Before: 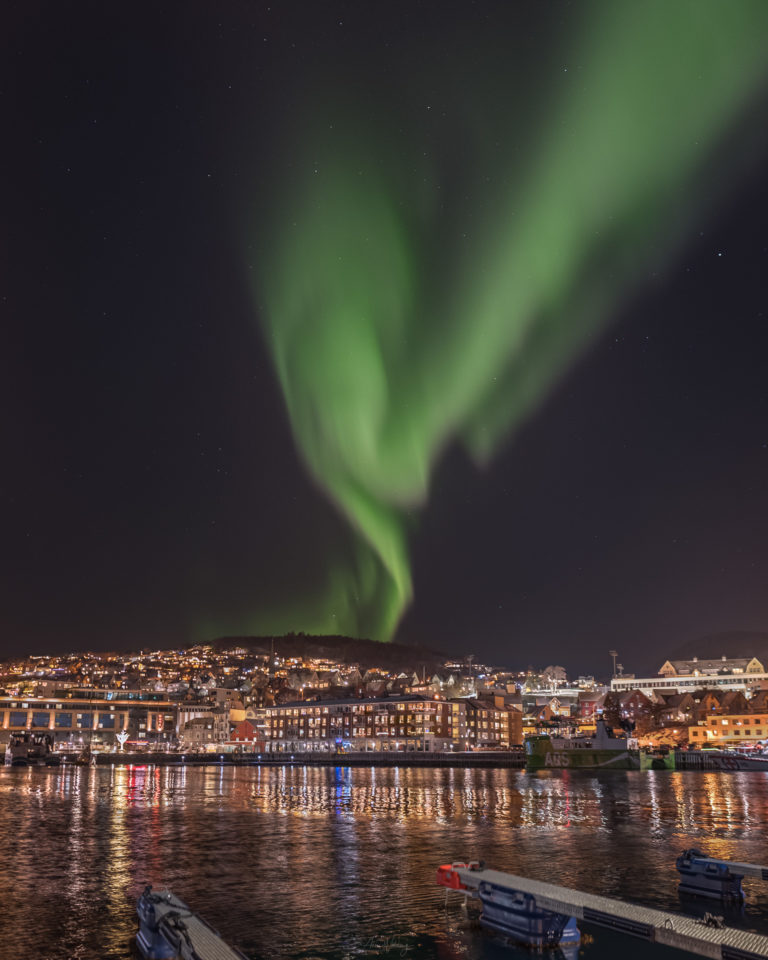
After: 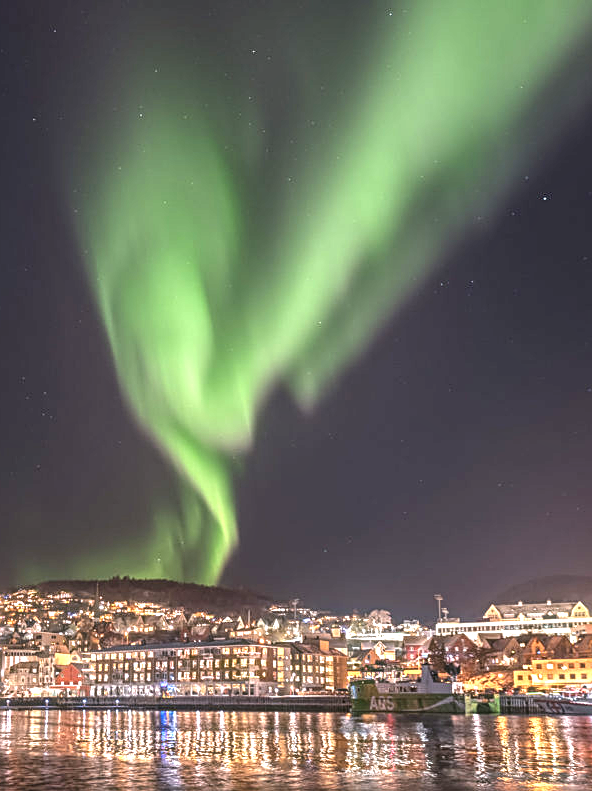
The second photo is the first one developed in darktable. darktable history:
crop: left 22.849%, top 5.849%, bottom 11.748%
exposure: black level correction 0, exposure 1.47 EV, compensate highlight preservation false
haze removal: strength -0.039, compatibility mode true, adaptive false
sharpen: on, module defaults
local contrast: on, module defaults
